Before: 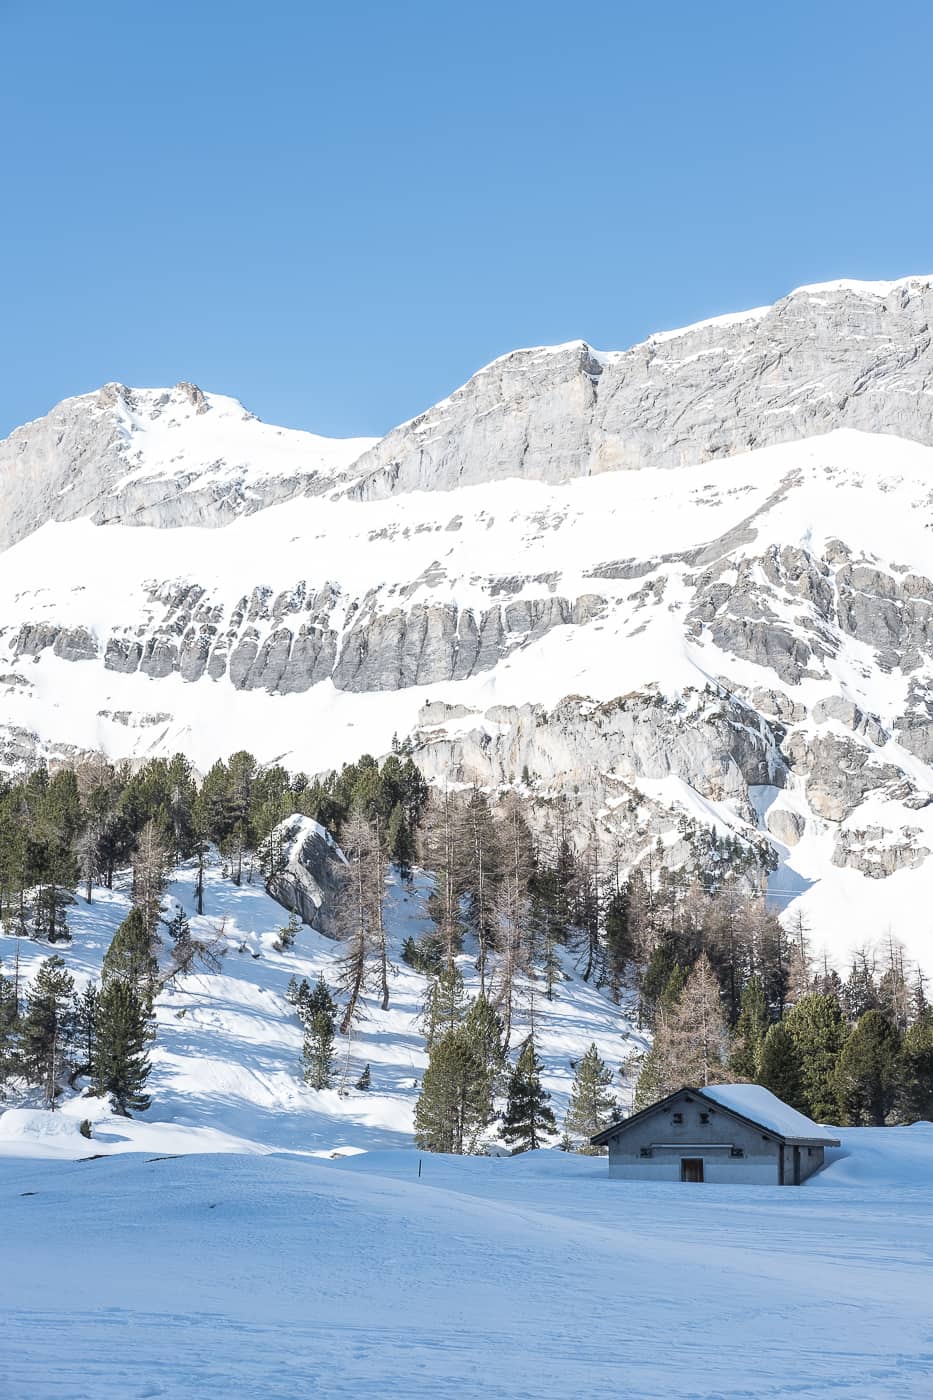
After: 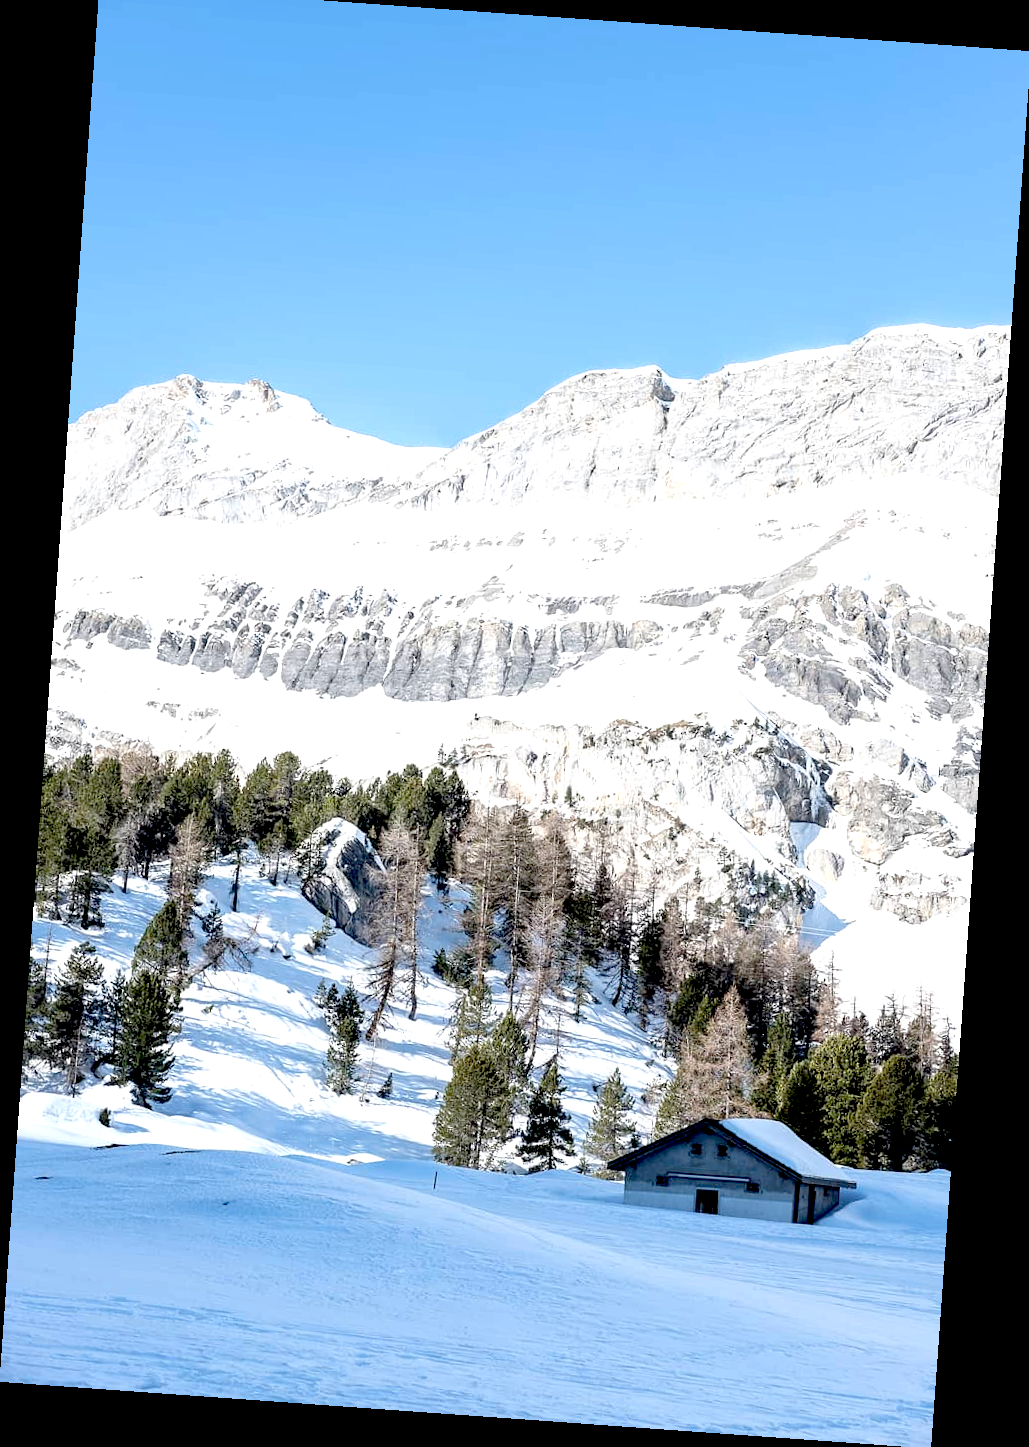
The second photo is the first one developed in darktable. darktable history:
rotate and perspective: rotation 4.1°, automatic cropping off
exposure: black level correction 0.04, exposure 0.5 EV, compensate highlight preservation false
crop: top 1.049%, right 0.001%
